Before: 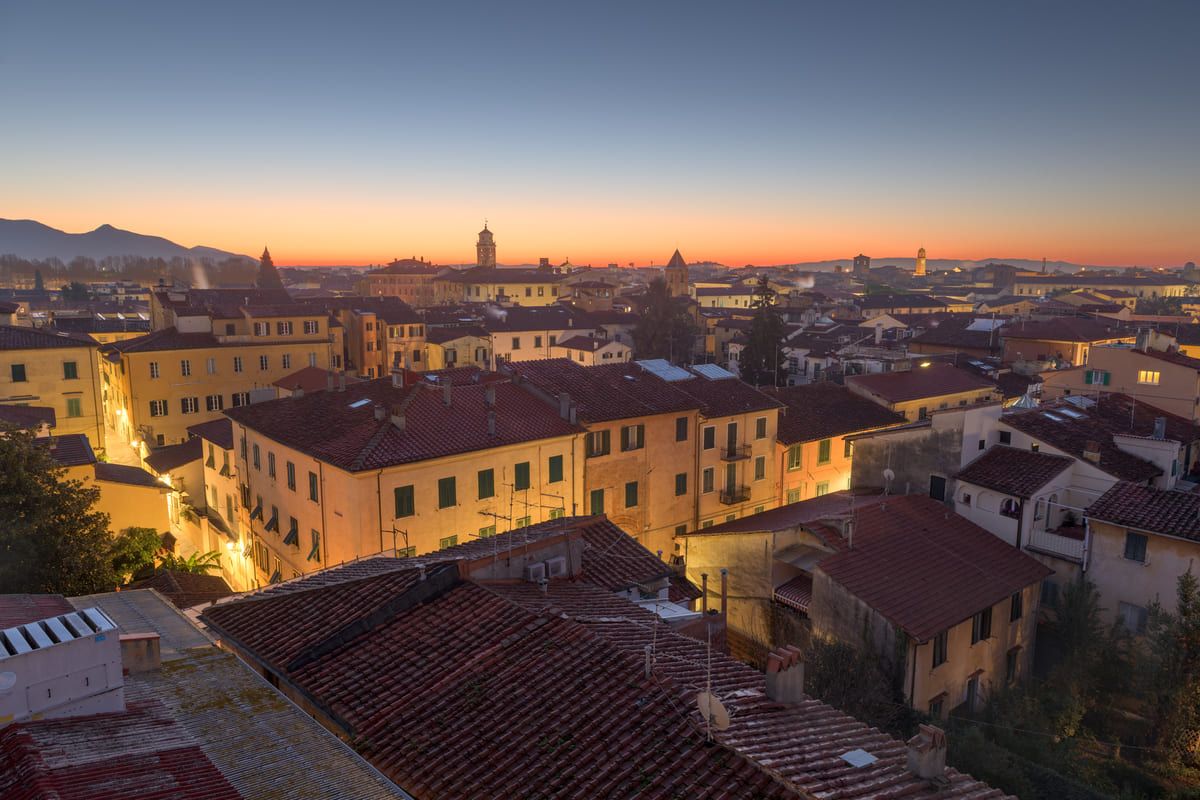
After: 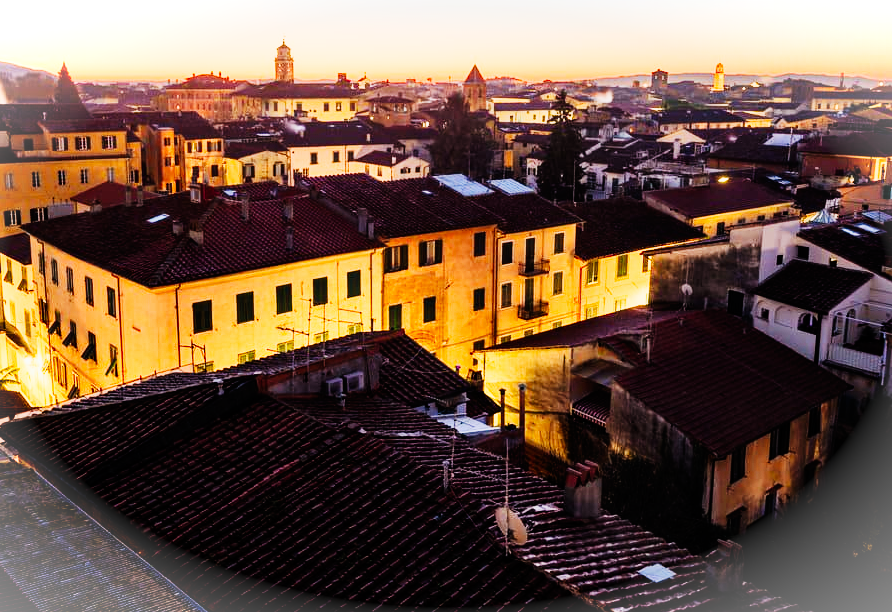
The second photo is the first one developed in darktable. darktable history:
vignetting: fall-off start 99.68%, brightness 0.297, saturation 0.002, width/height ratio 1.325
filmic rgb: black relative exposure -7.86 EV, white relative exposure 4.28 EV, hardness 3.86
crop: left 16.851%, top 23.241%, right 8.801%
tone curve: curves: ch0 [(0, 0) (0.16, 0.055) (0.506, 0.762) (1, 1.024)], preserve colors none
shadows and highlights: shadows -1.63, highlights 40.28
